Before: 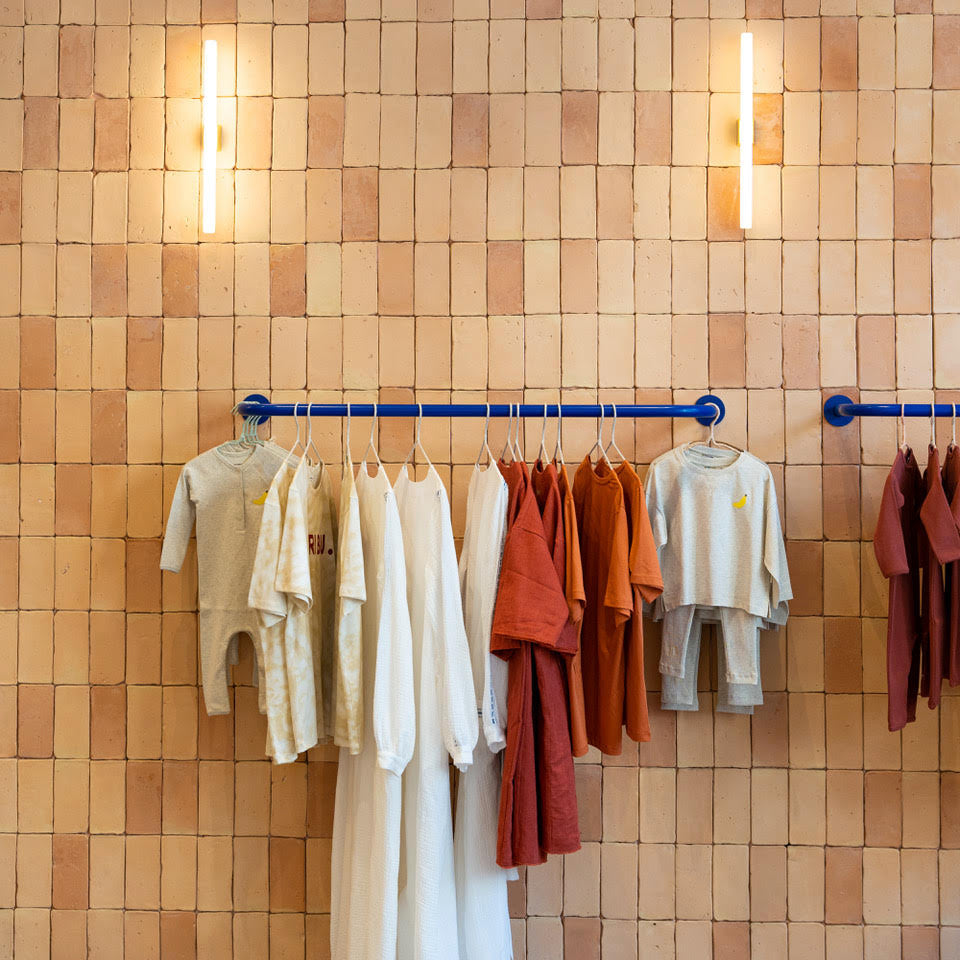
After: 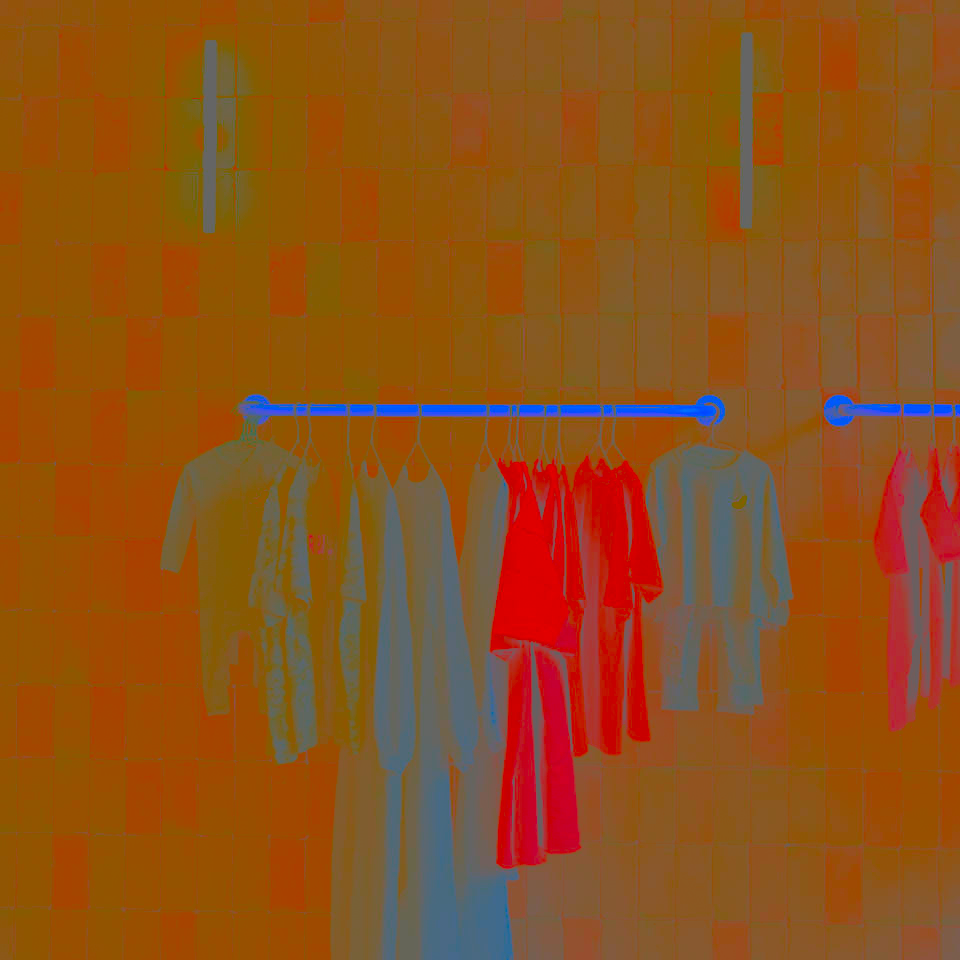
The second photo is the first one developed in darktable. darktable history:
shadows and highlights: shadows 58.31, soften with gaussian
contrast brightness saturation: contrast -0.982, brightness -0.162, saturation 0.761
